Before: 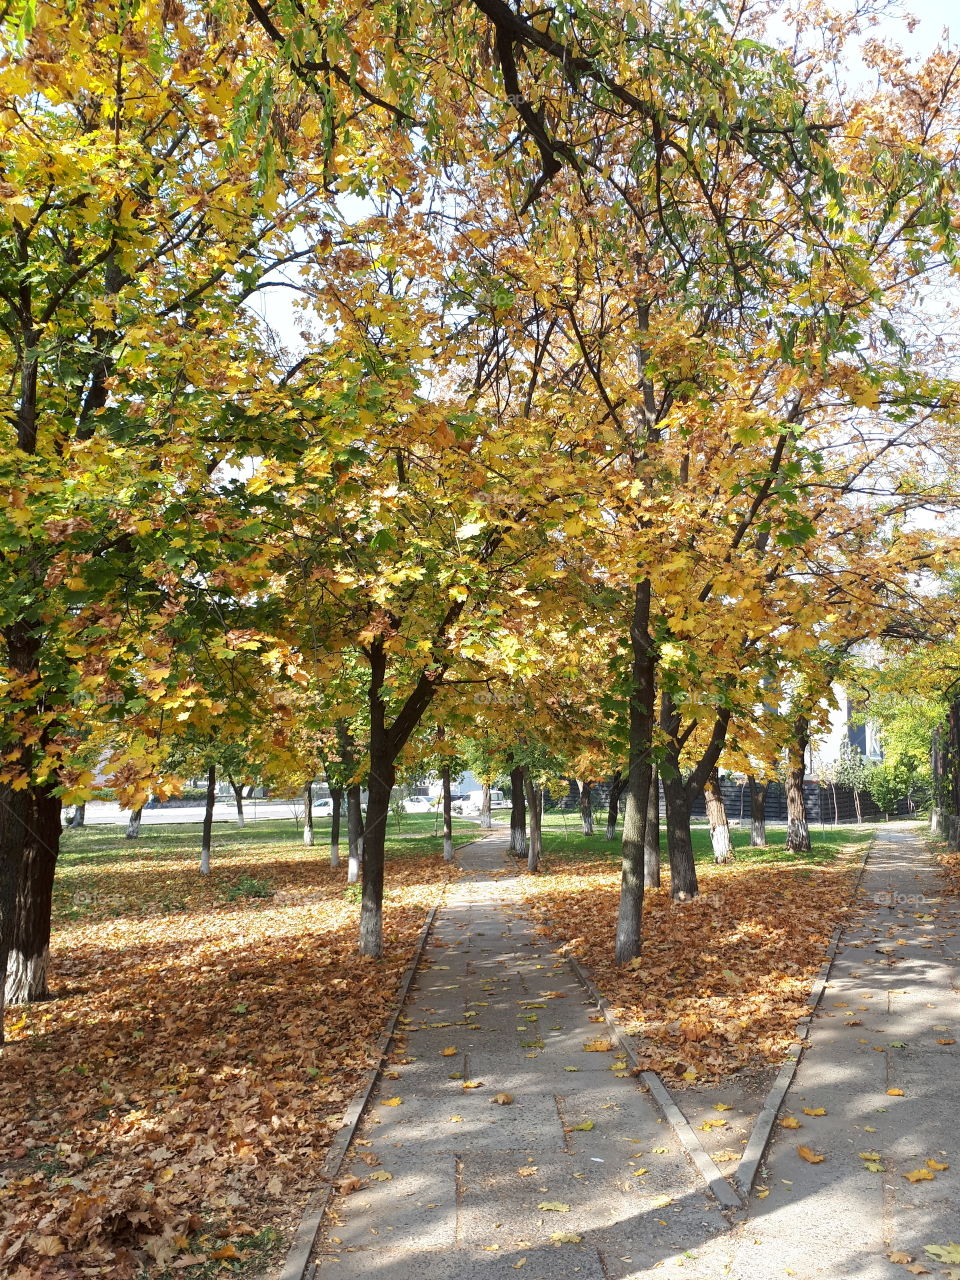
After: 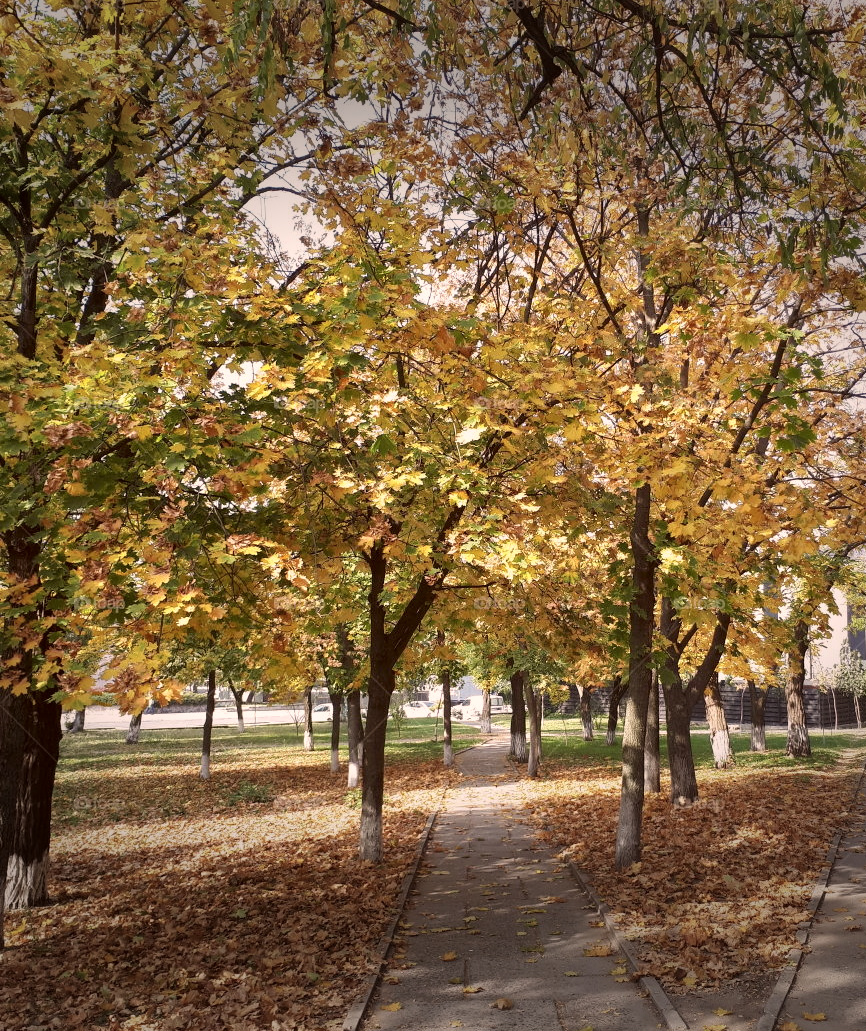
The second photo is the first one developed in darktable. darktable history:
shadows and highlights: radius 108.52, shadows 44.07, highlights -67.8, low approximation 0.01, soften with gaussian
vignetting: fall-off start 70.97%, brightness -0.584, saturation -0.118, width/height ratio 1.333
crop: top 7.49%, right 9.717%, bottom 11.943%
color correction: highlights a* 10.21, highlights b* 9.79, shadows a* 8.61, shadows b* 7.88, saturation 0.8
